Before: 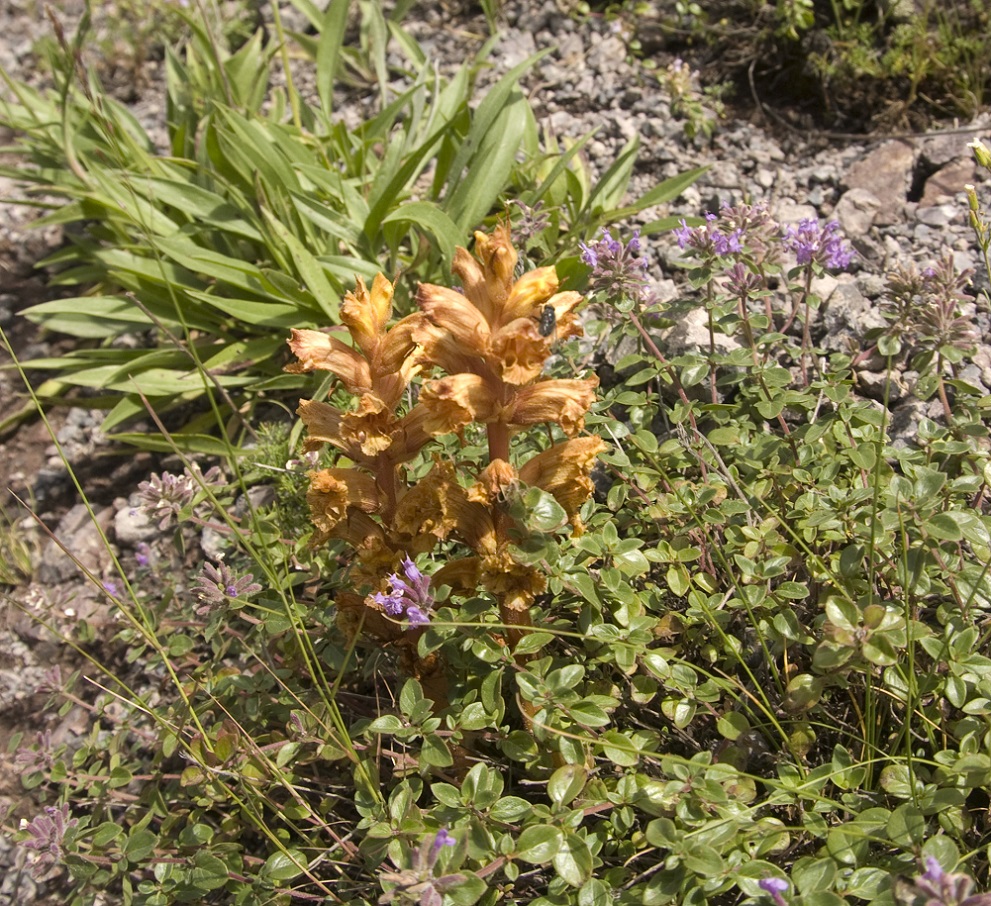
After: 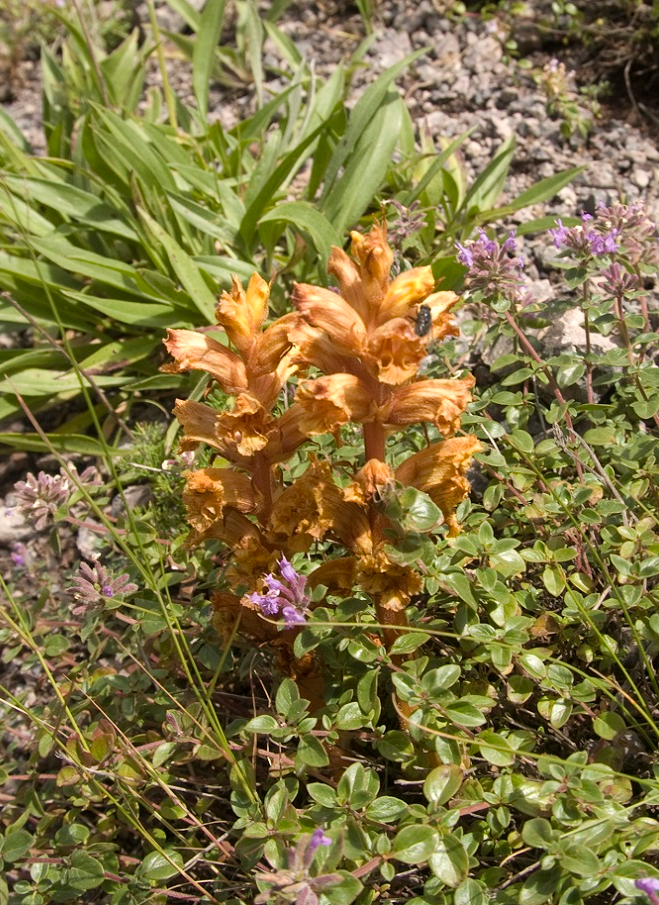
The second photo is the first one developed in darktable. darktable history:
crop and rotate: left 12.548%, right 20.892%
